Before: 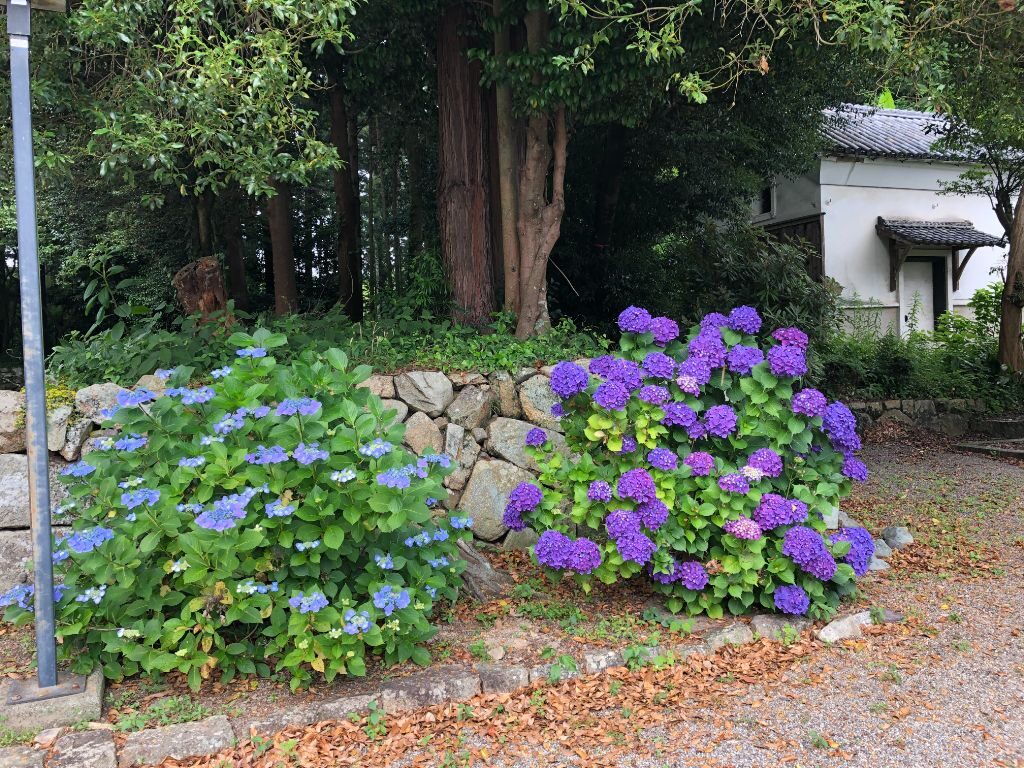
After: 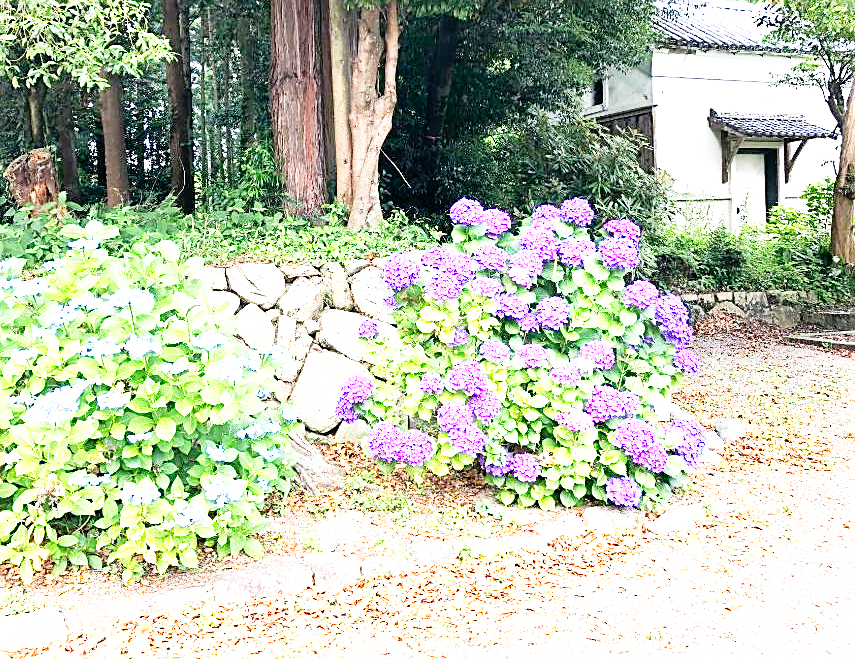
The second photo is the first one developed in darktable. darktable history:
crop: left 16.41%, top 14.164%
exposure: black level correction 0.001, exposure 1.827 EV, compensate exposure bias true, compensate highlight preservation false
sharpen: on, module defaults
base curve: curves: ch0 [(0, 0) (0.012, 0.01) (0.073, 0.168) (0.31, 0.711) (0.645, 0.957) (1, 1)], preserve colors none
